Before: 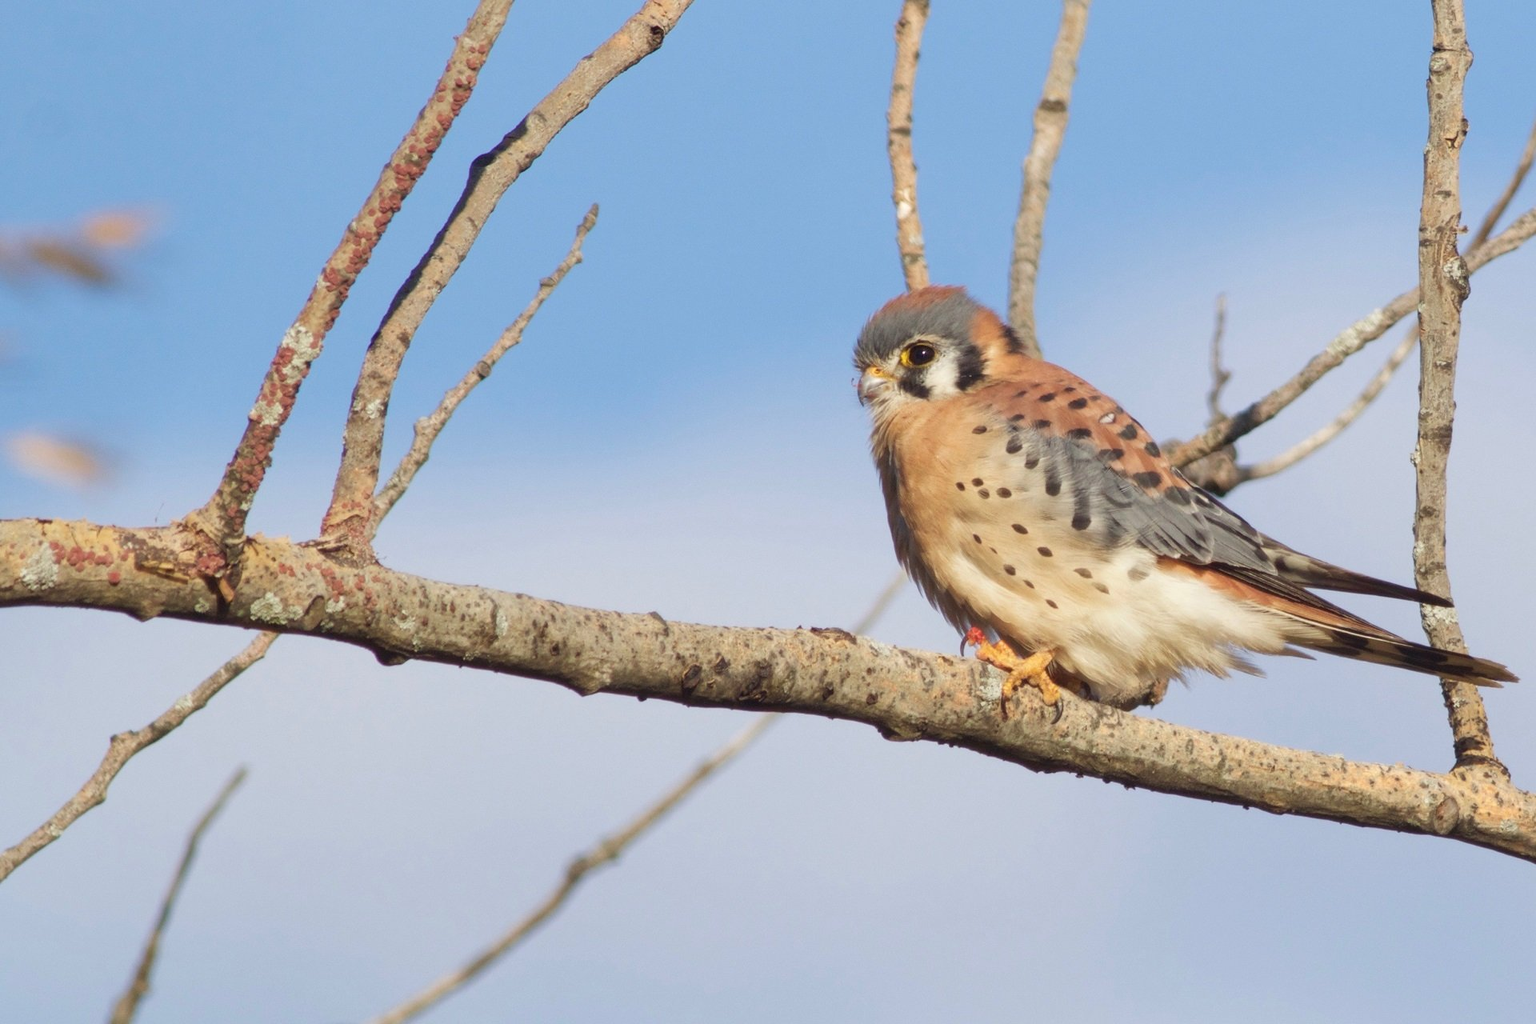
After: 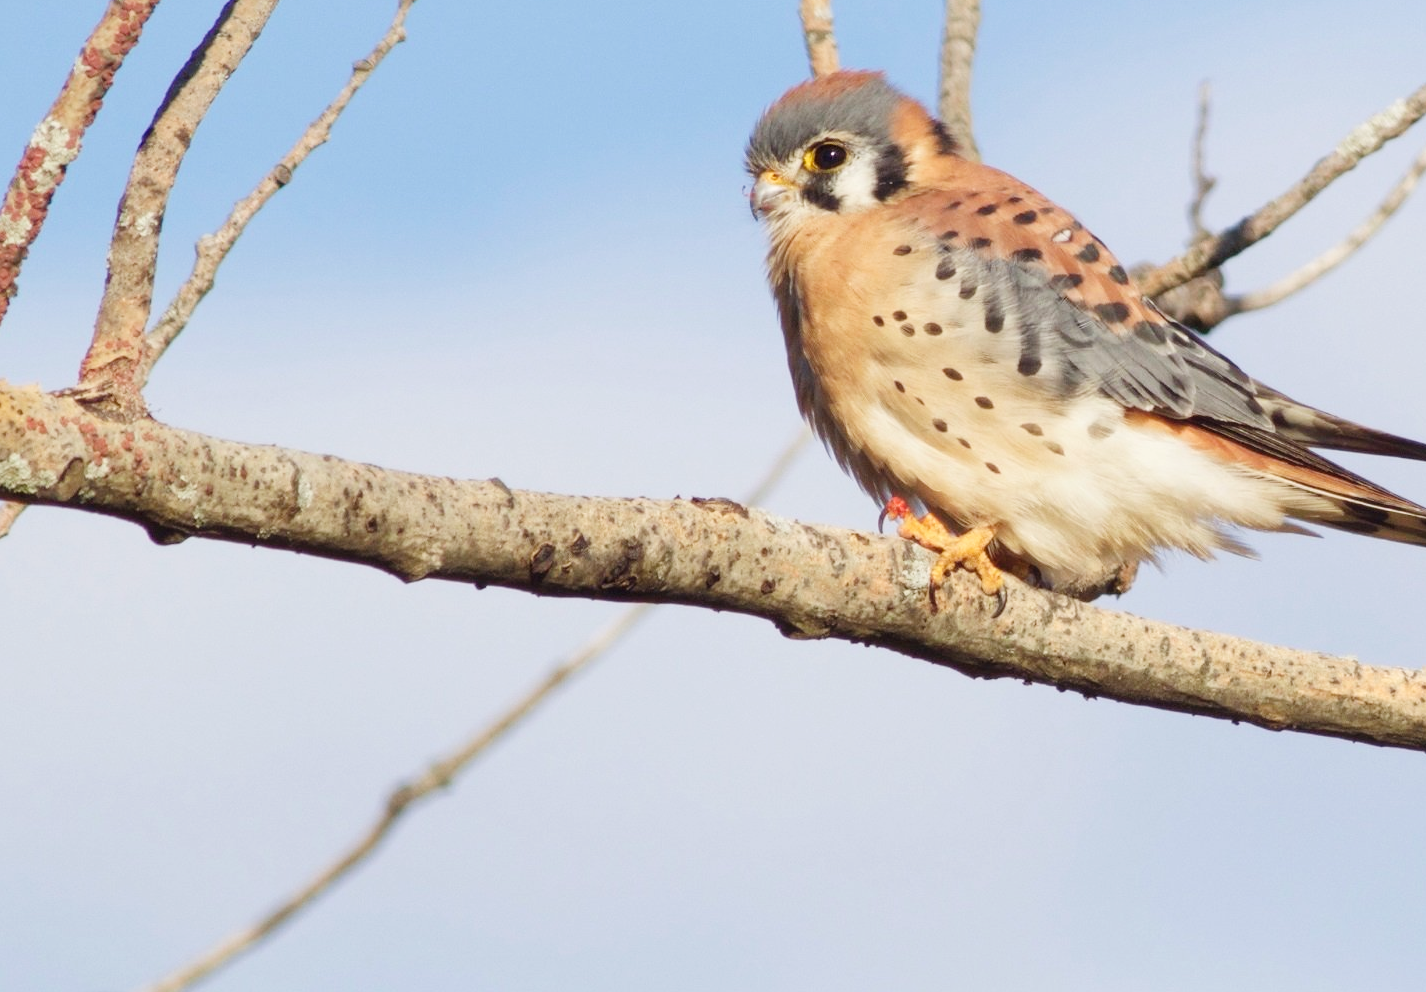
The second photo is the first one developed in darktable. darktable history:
tone curve: curves: ch0 [(0, 0) (0.004, 0.001) (0.133, 0.112) (0.325, 0.362) (0.832, 0.893) (1, 1)], preserve colors none
crop: left 16.822%, top 22.489%, right 8.87%
